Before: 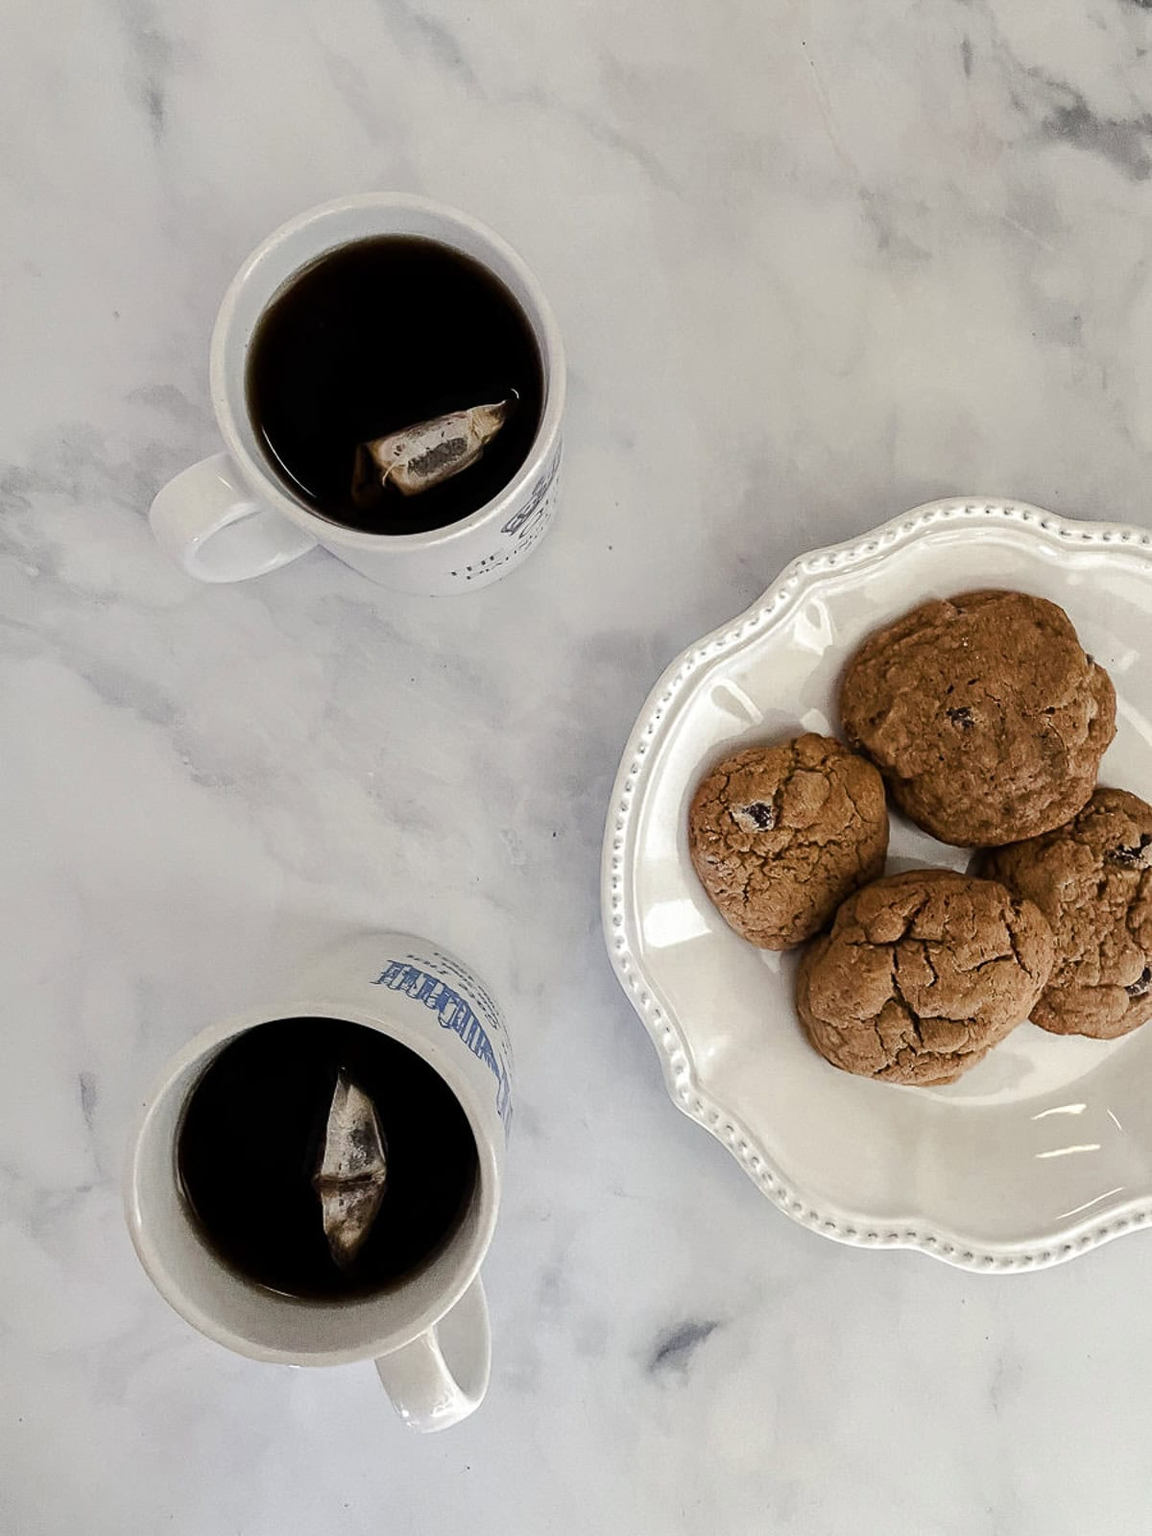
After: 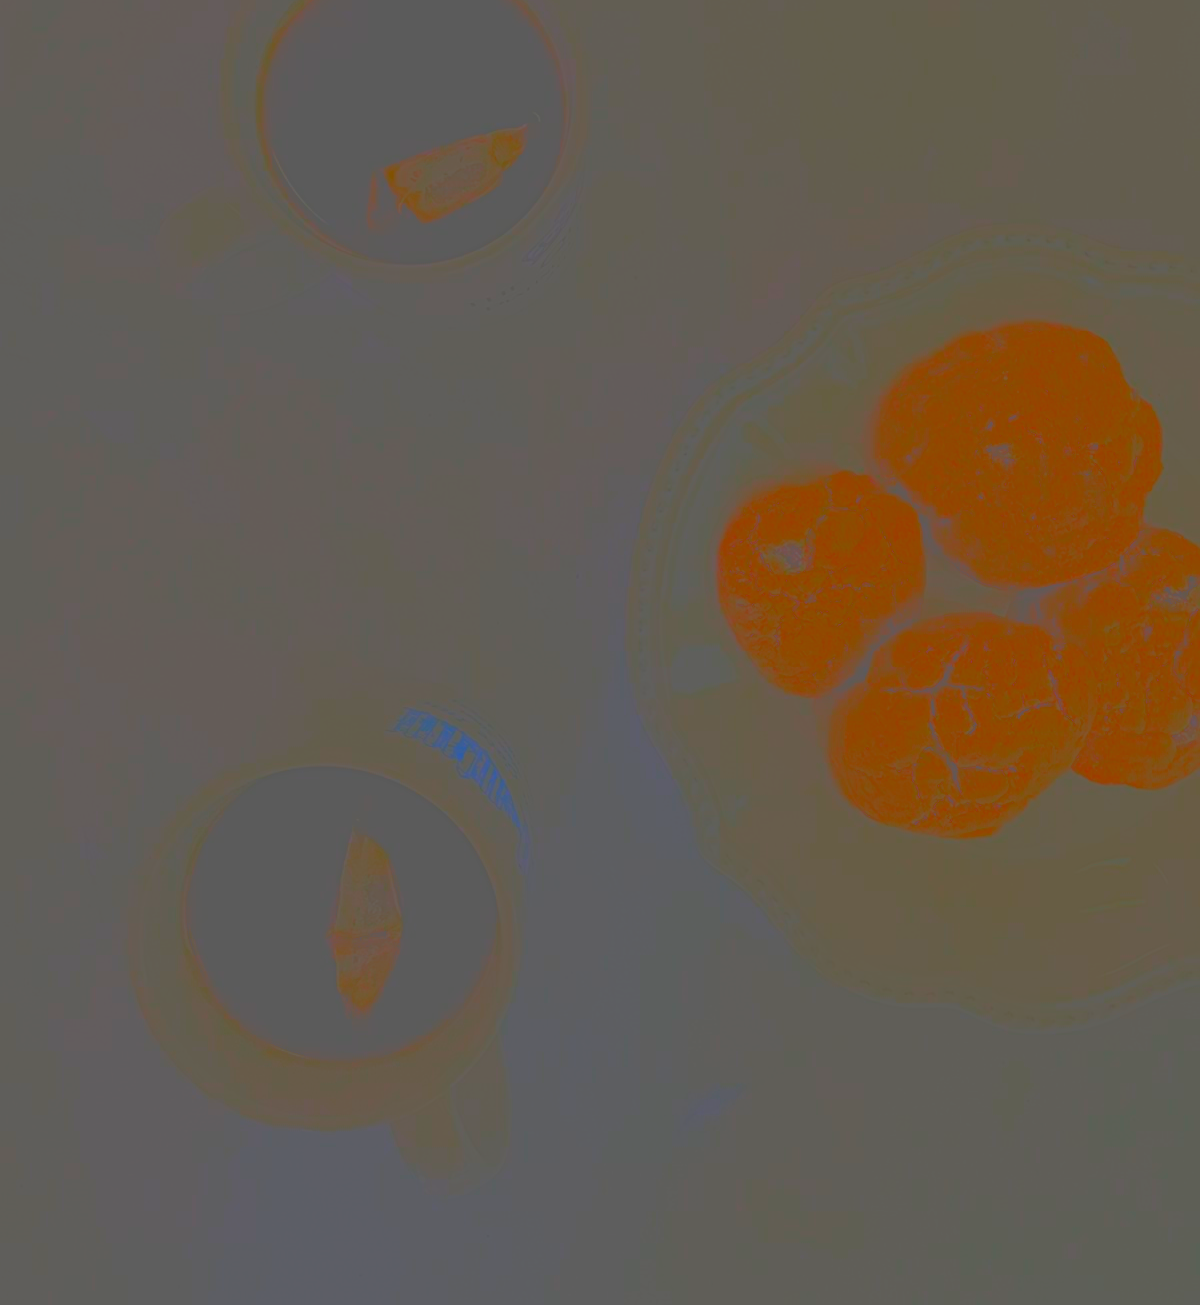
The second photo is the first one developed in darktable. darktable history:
crop and rotate: top 18.421%
contrast brightness saturation: contrast -0.984, brightness -0.17, saturation 0.753
local contrast: mode bilateral grid, contrast 20, coarseness 3, detail 299%, midtone range 0.2
